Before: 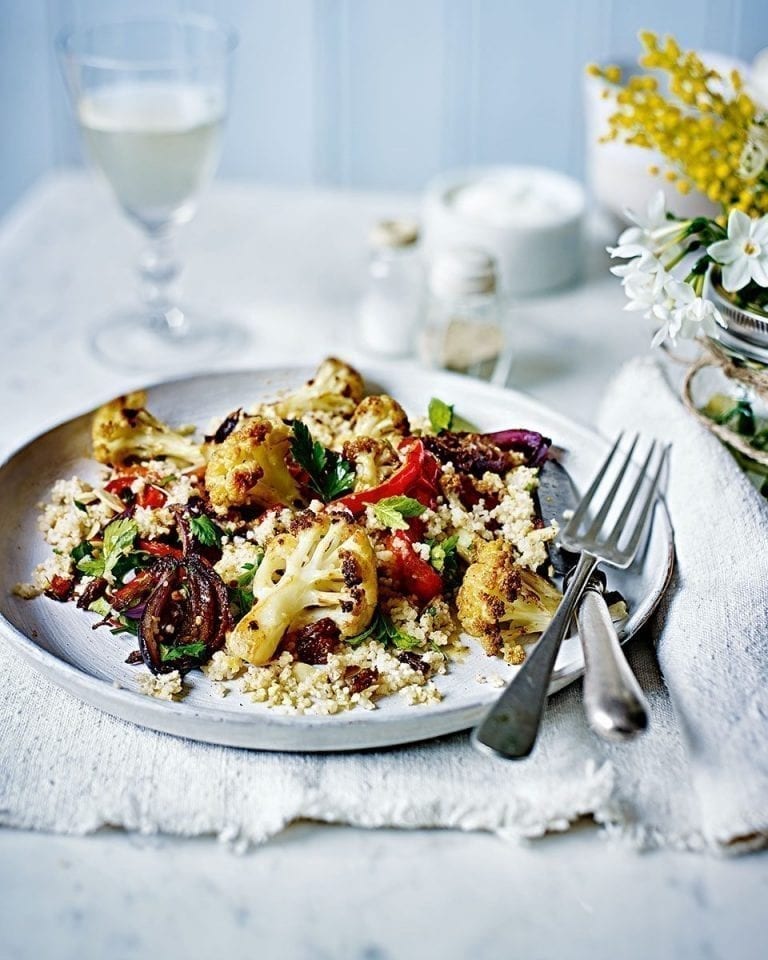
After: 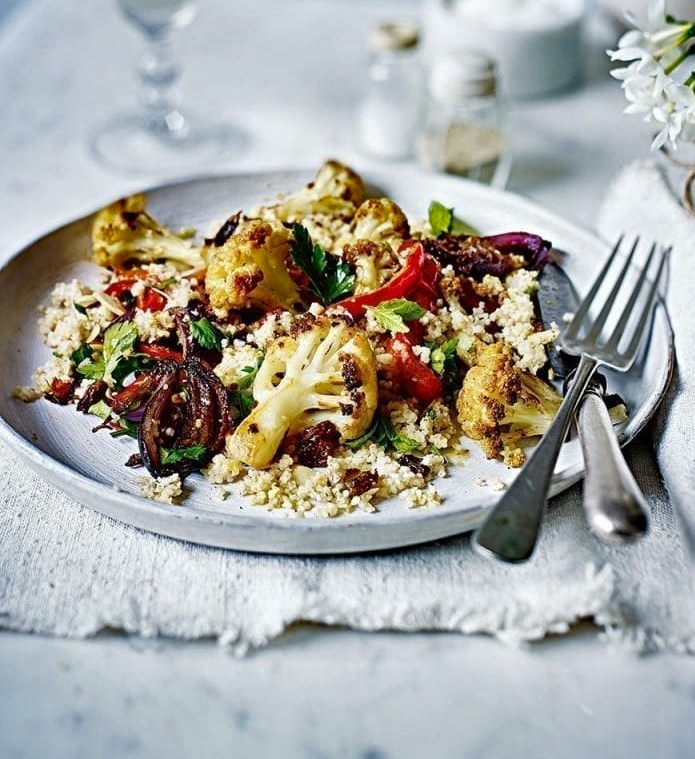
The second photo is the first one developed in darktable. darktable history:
shadows and highlights: highlights color adjustment 79.3%, soften with gaussian
crop: top 20.603%, right 9.397%, bottom 0.268%
